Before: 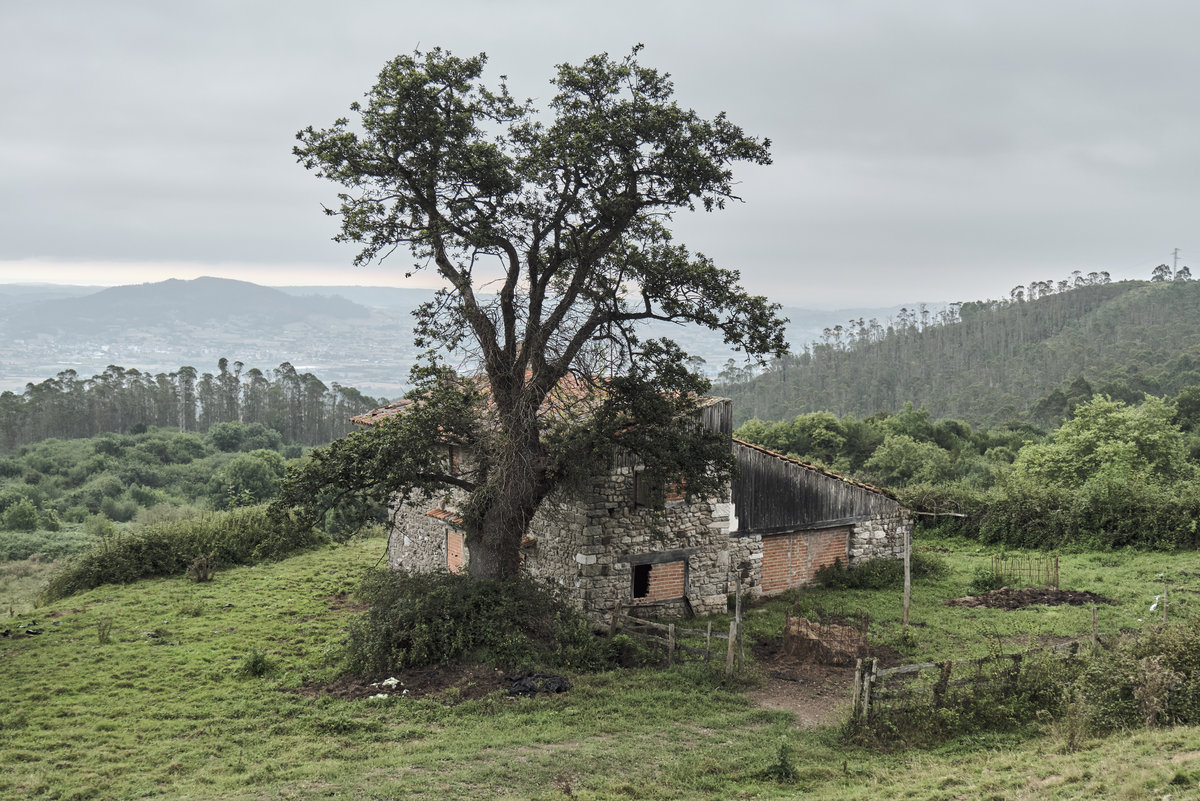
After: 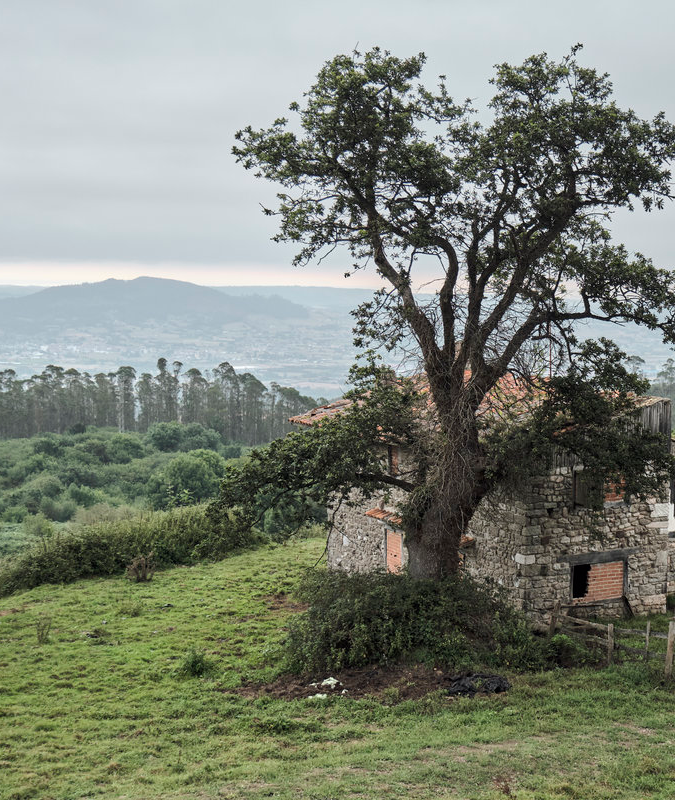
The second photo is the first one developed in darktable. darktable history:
crop: left 5.114%, right 38.589%
rgb levels: preserve colors max RGB
